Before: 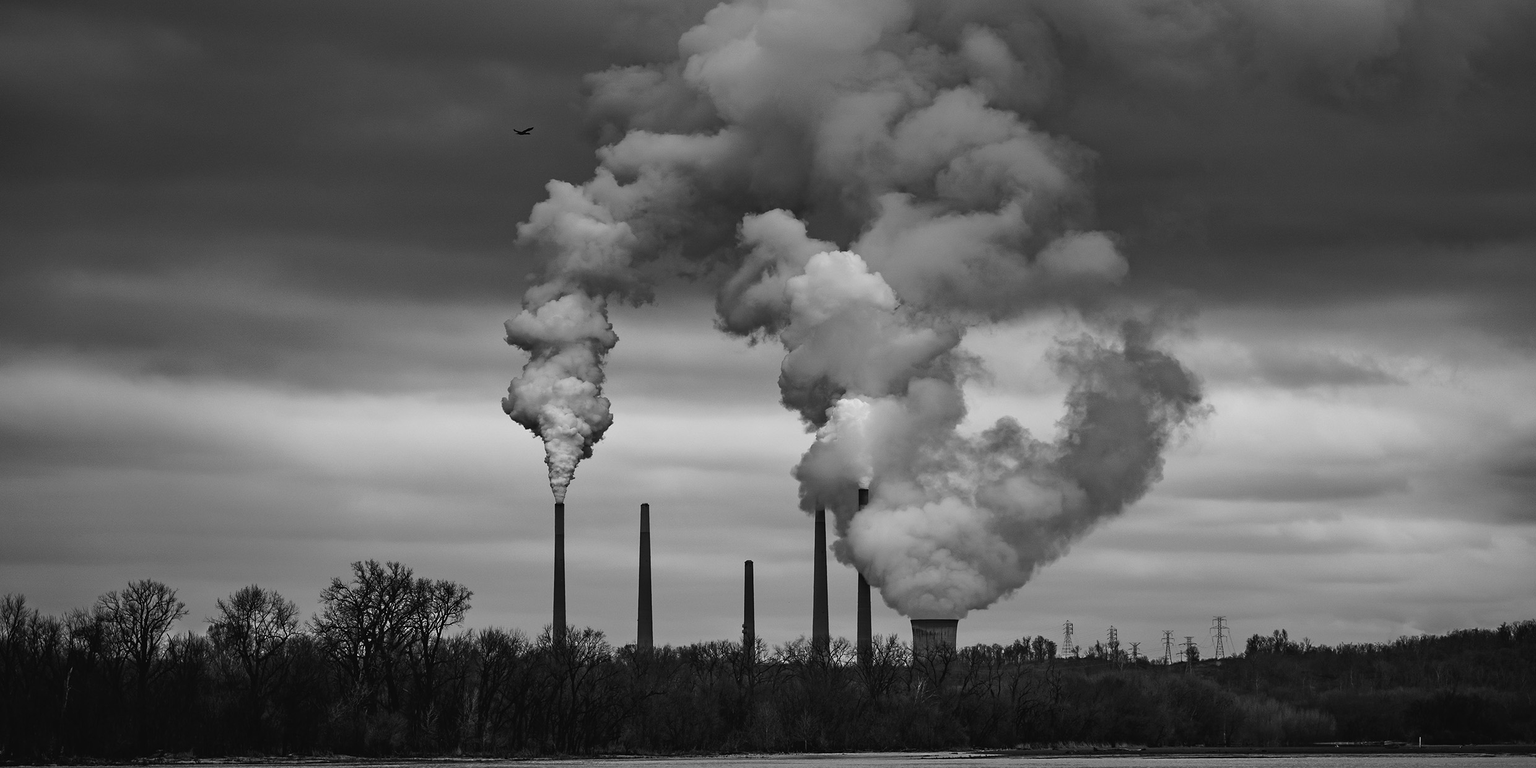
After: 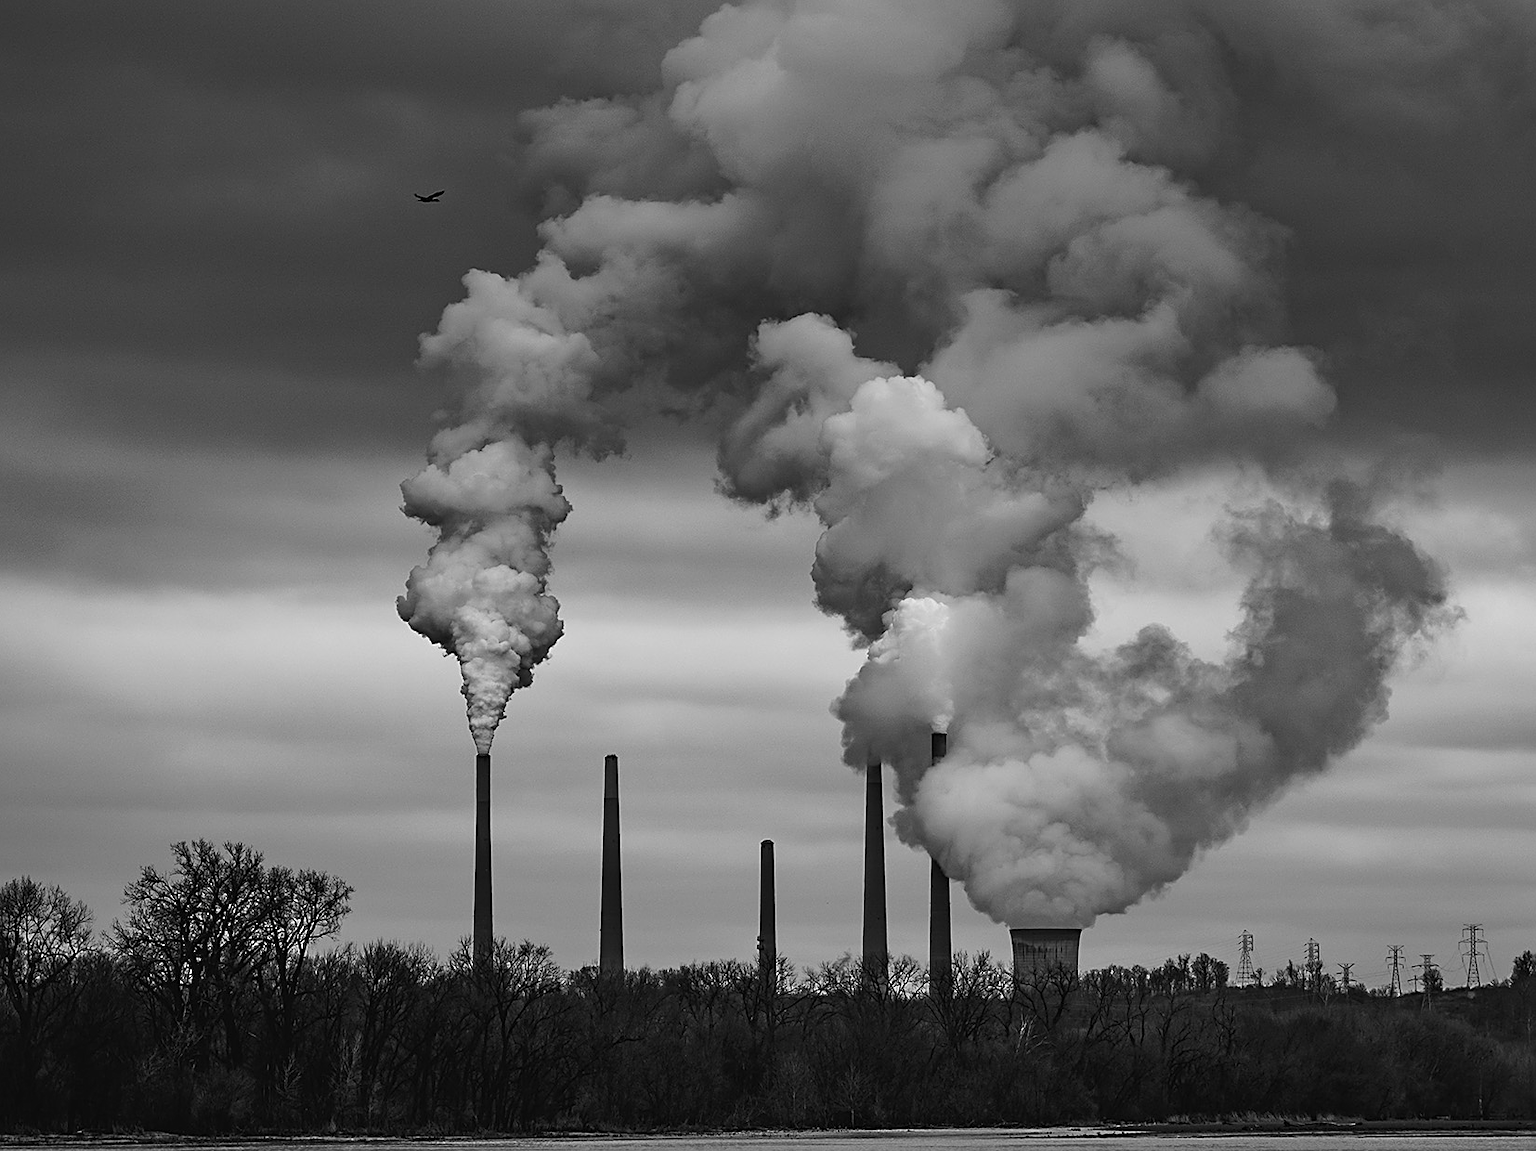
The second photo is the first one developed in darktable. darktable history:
sharpen: on, module defaults
crop and rotate: left 15.446%, right 17.836%
